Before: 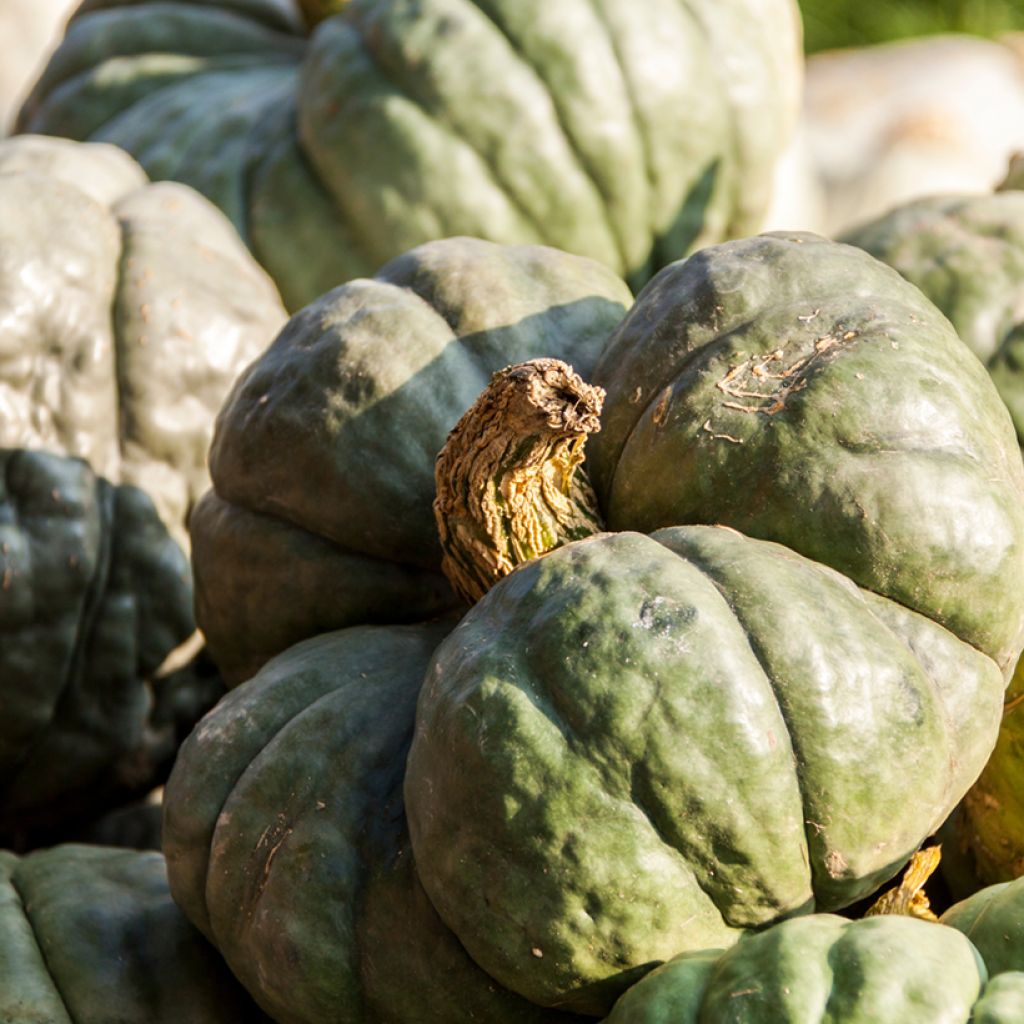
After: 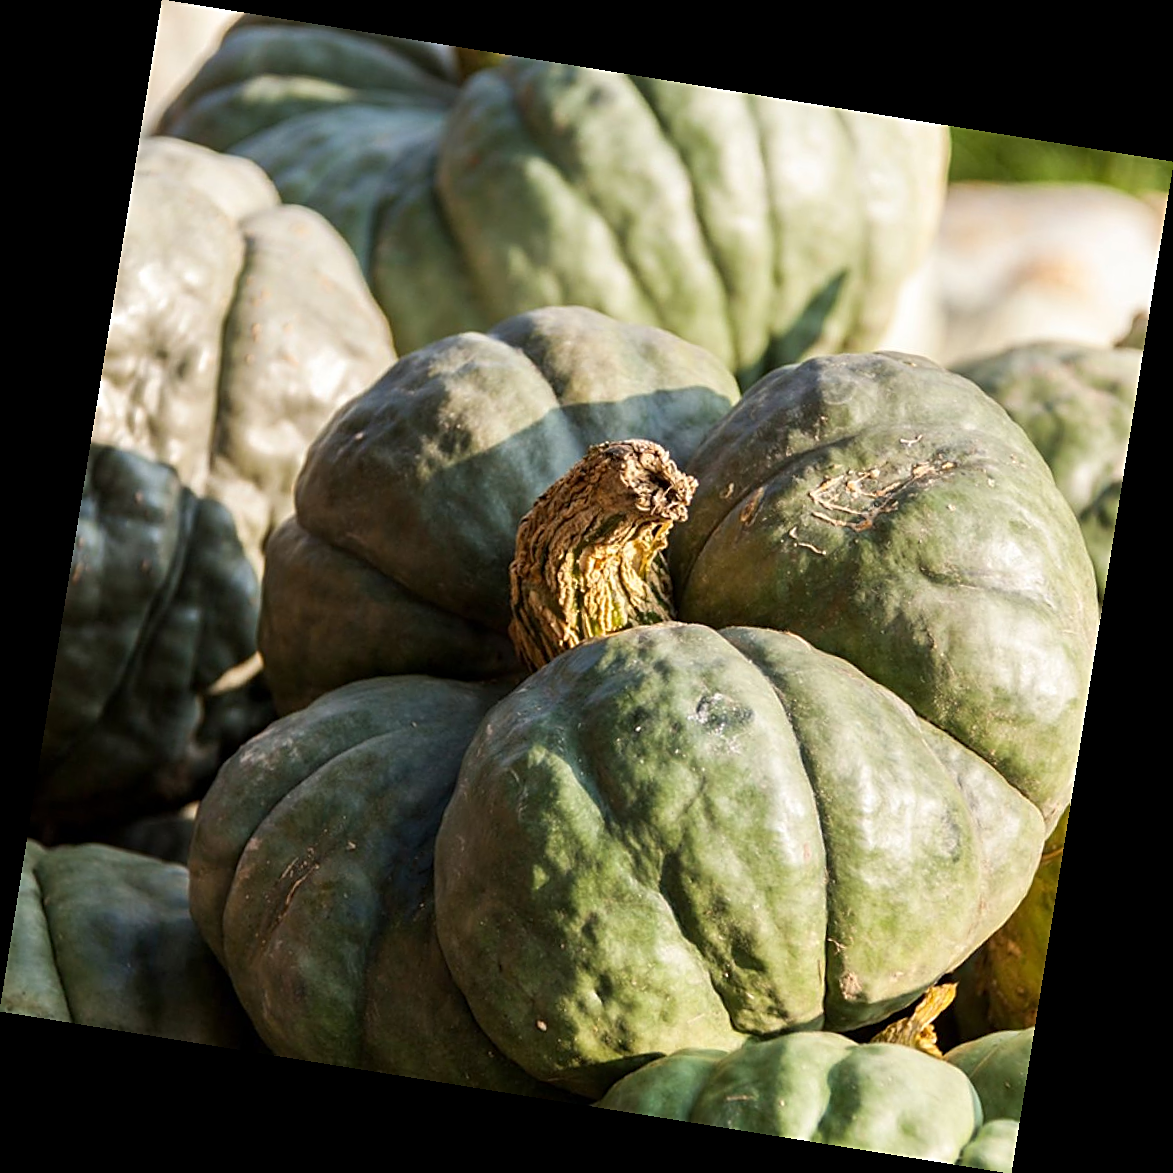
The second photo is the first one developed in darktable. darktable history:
tone equalizer: on, module defaults
sharpen: on, module defaults
rotate and perspective: rotation 9.12°, automatic cropping off
